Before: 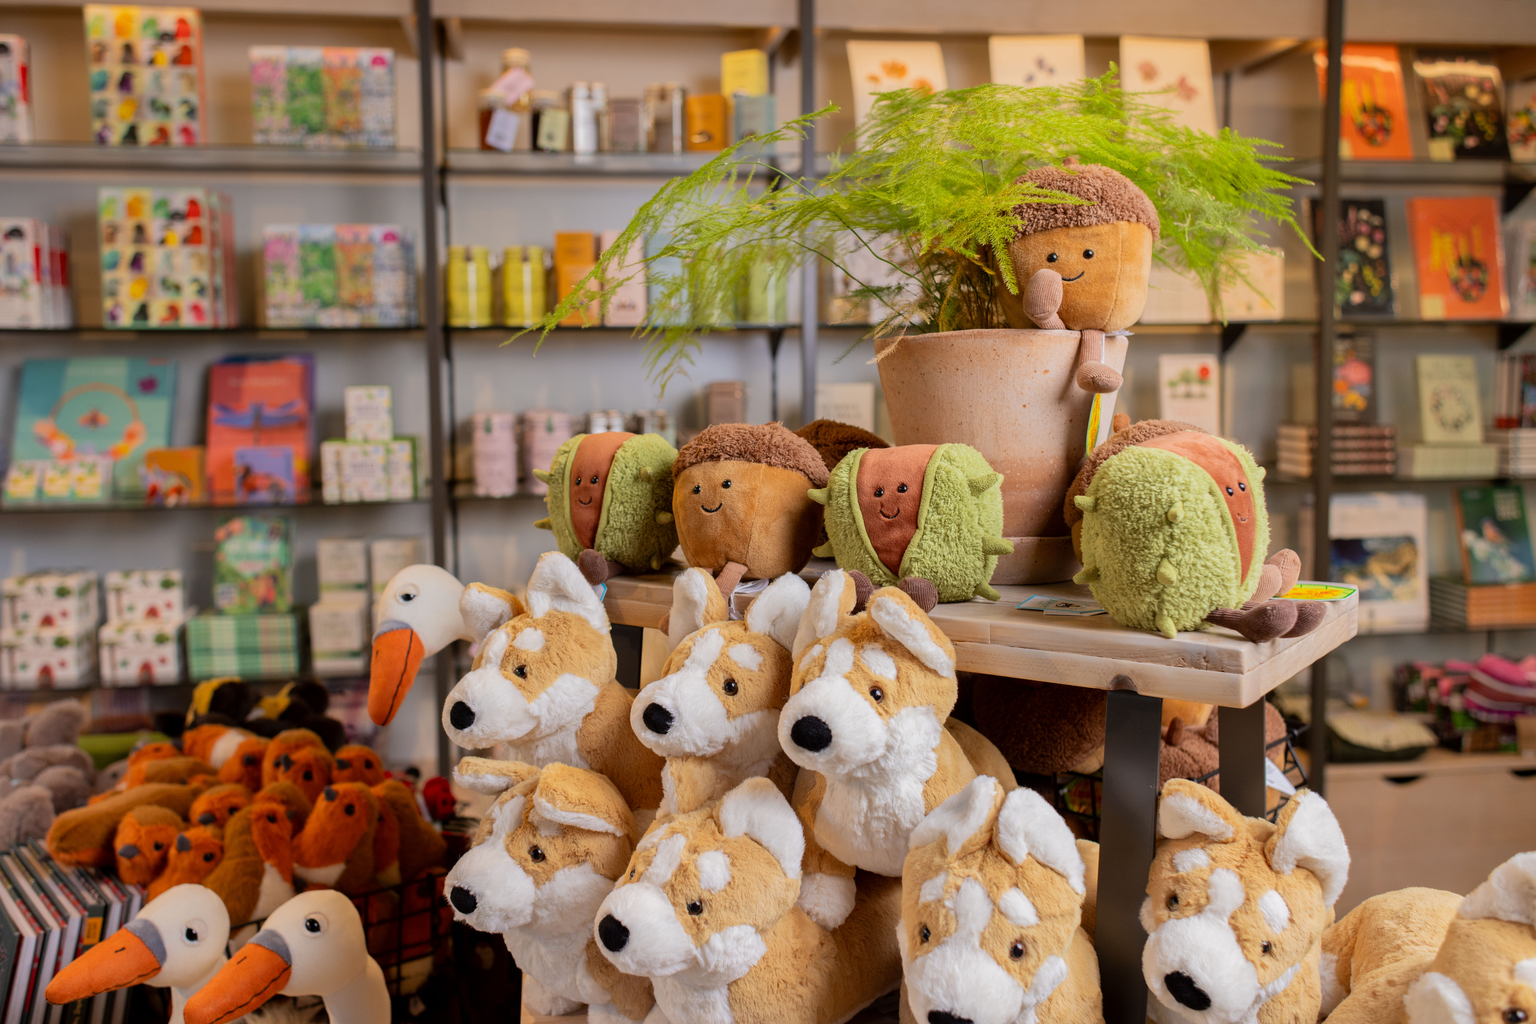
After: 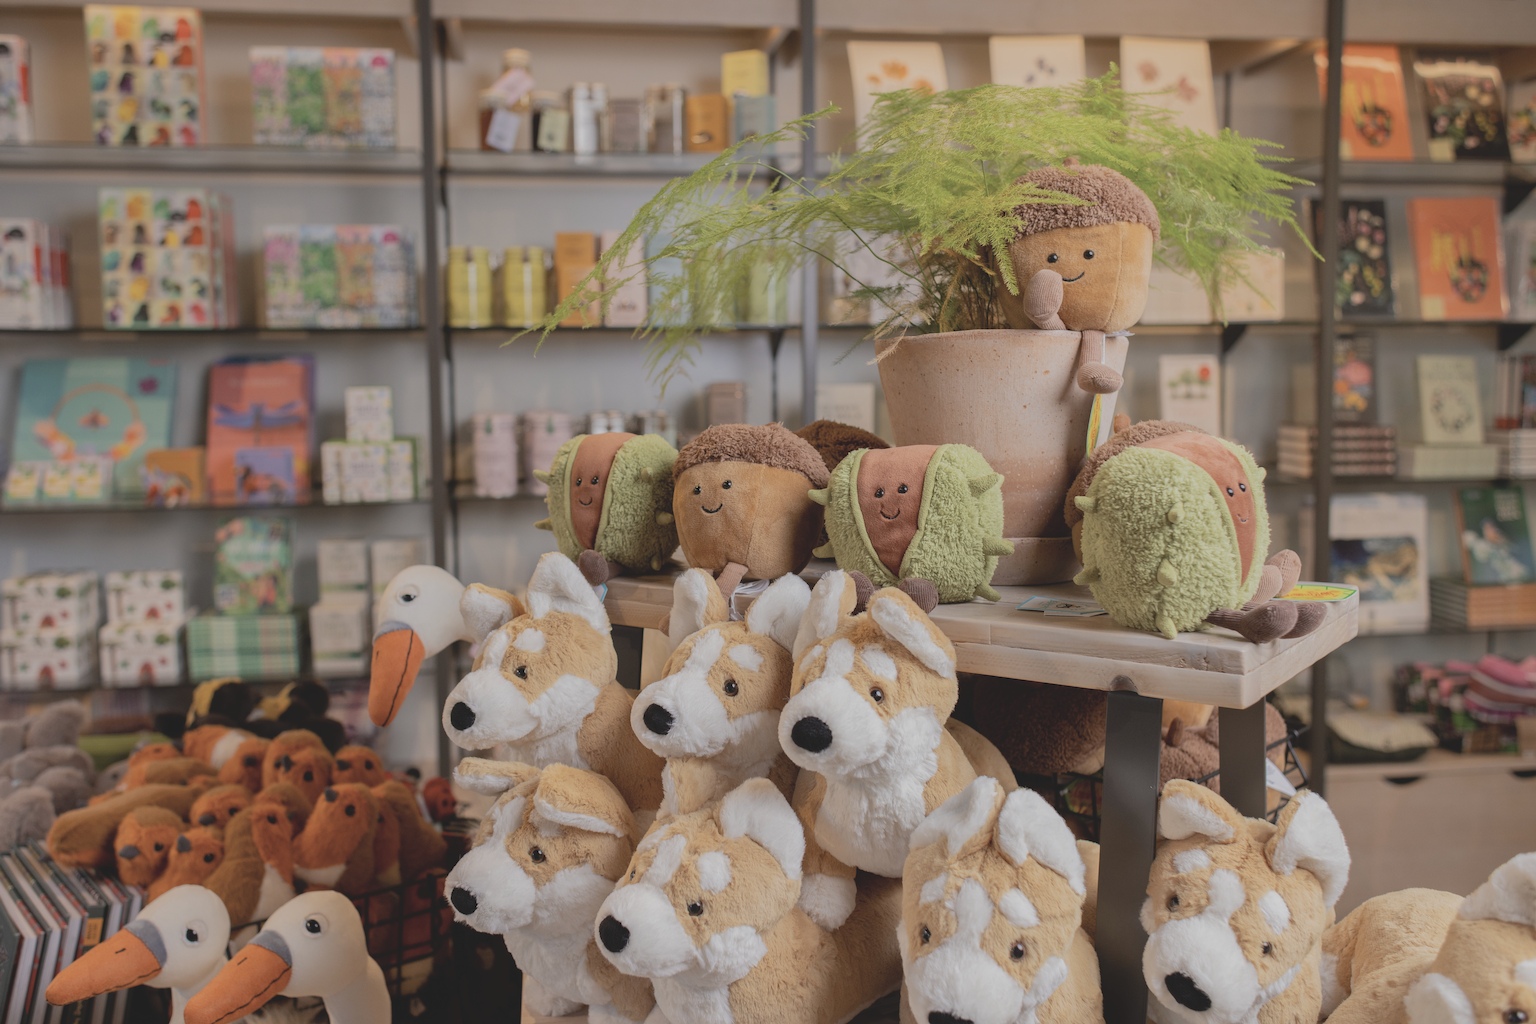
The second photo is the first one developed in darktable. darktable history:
contrast brightness saturation: contrast -0.249, saturation -0.441
sharpen: amount 0.214
